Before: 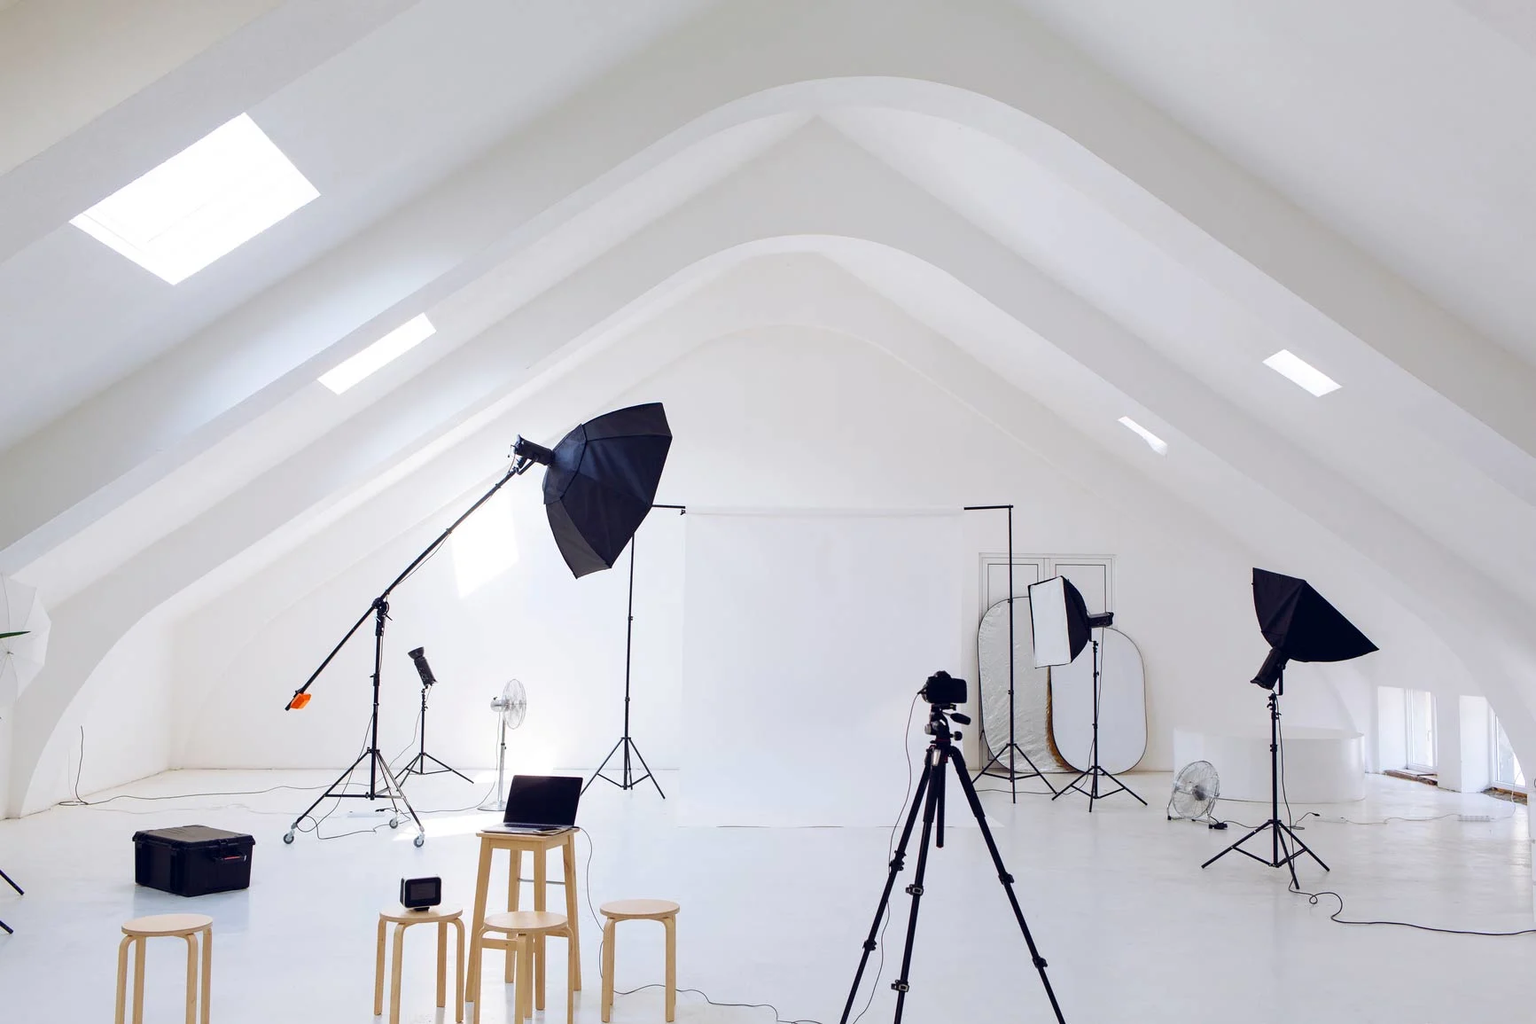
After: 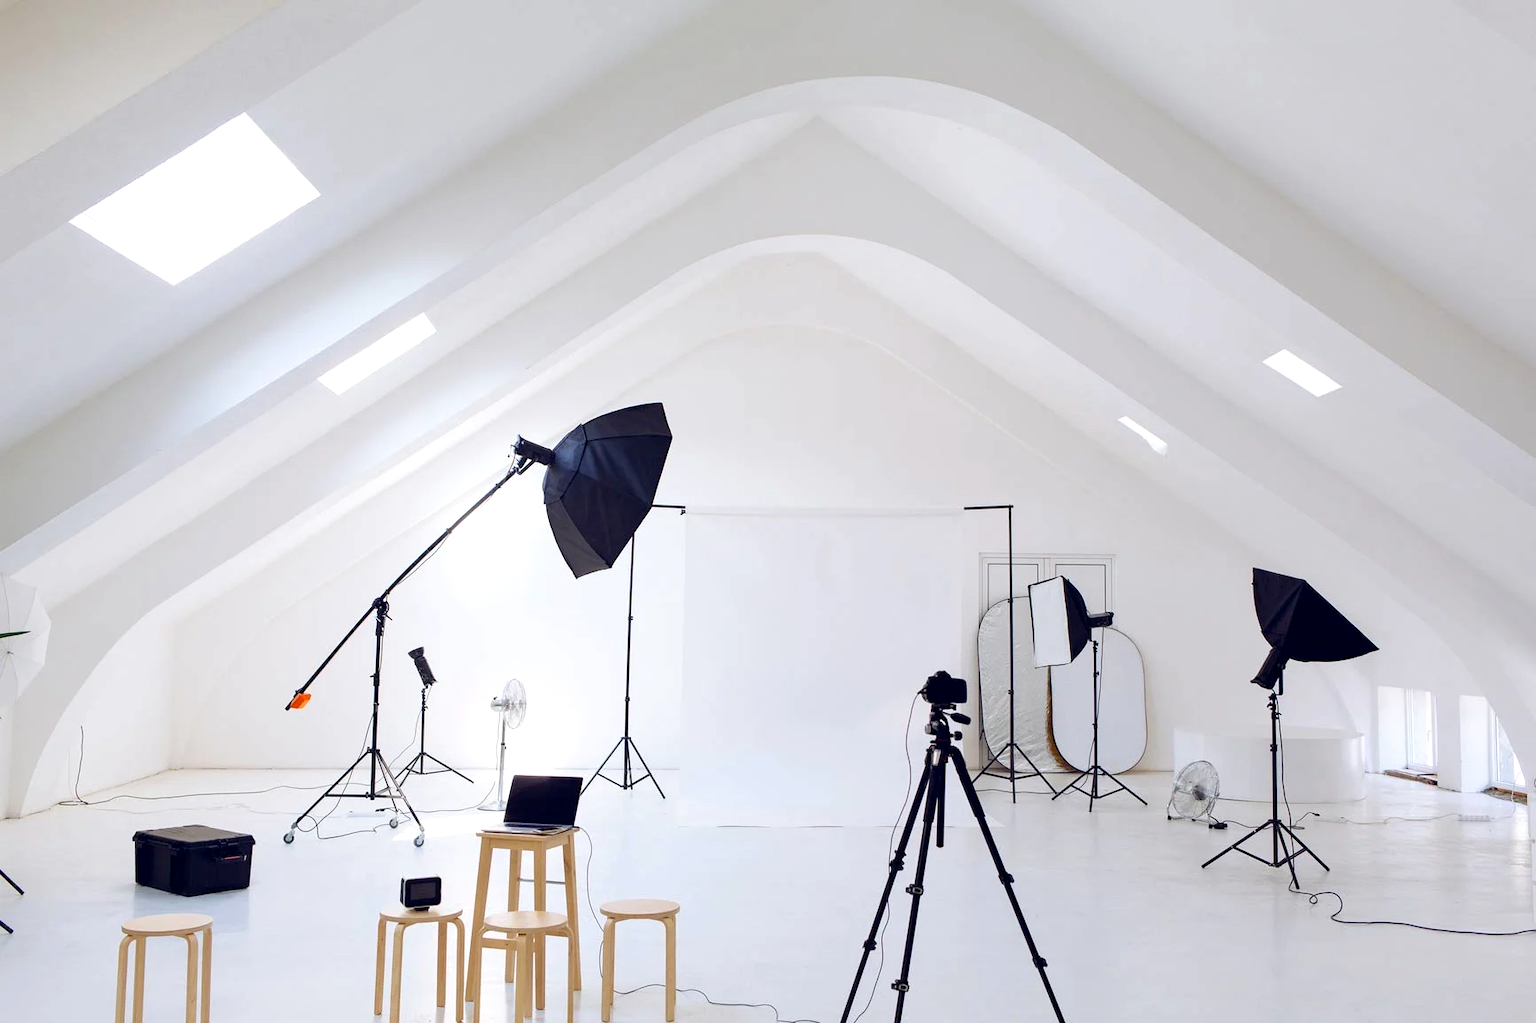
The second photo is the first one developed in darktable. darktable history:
exposure: black level correction 0.002, exposure 0.147 EV, compensate highlight preservation false
